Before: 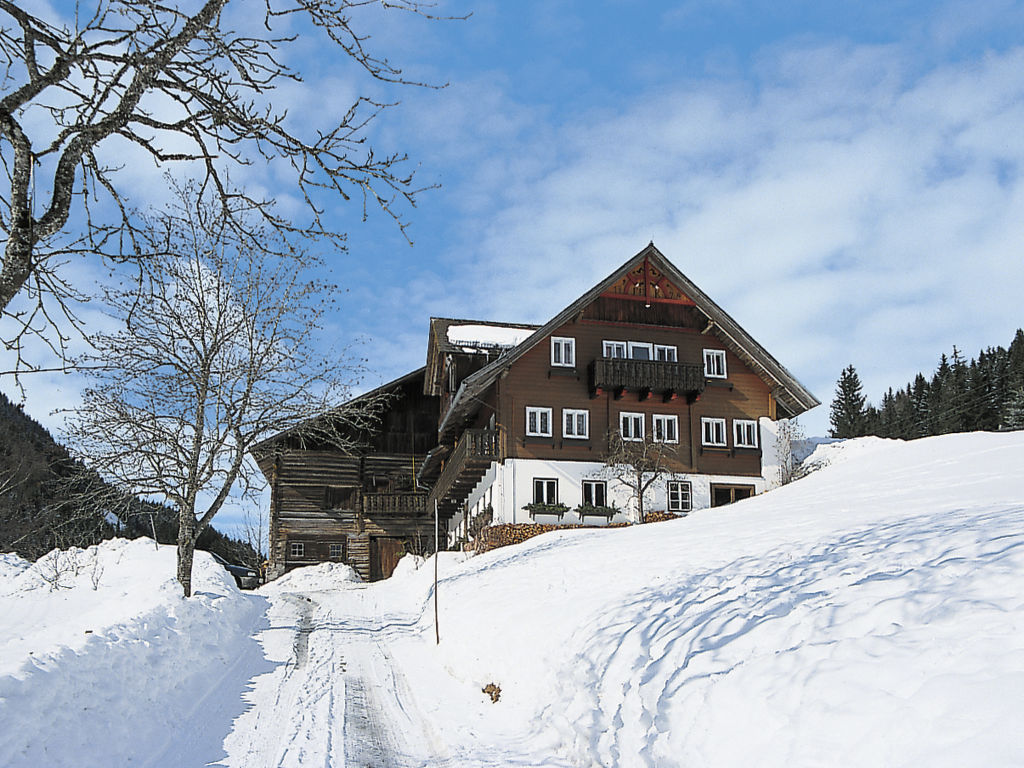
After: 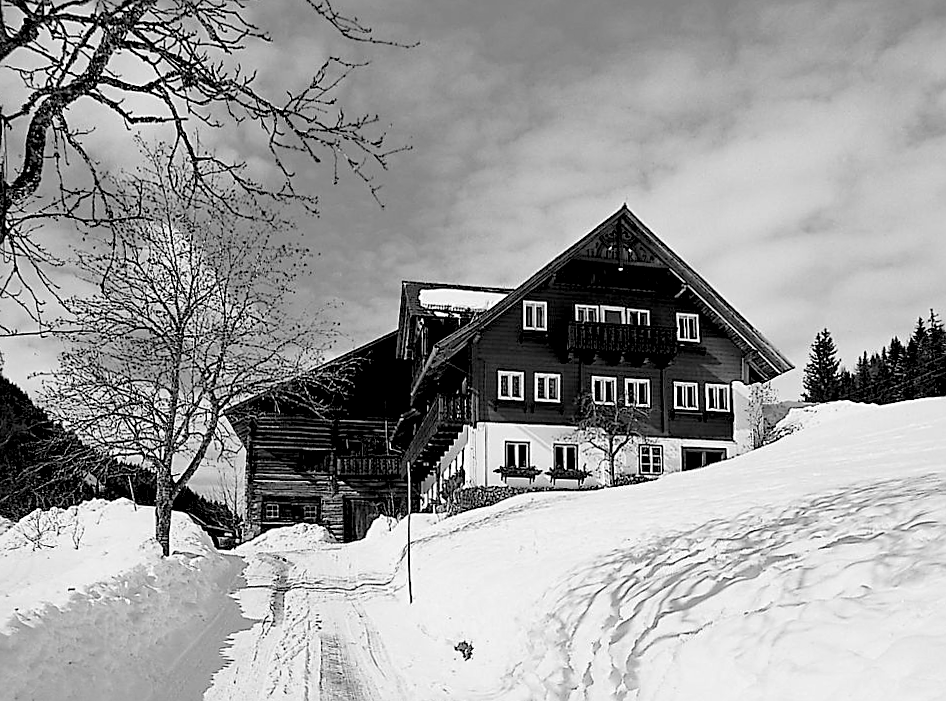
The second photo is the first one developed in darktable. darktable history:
monochrome: a 73.58, b 64.21
rotate and perspective: lens shift (vertical) 0.048, lens shift (horizontal) -0.024, automatic cropping off
crop: left 3.305%, top 6.436%, right 6.389%, bottom 3.258%
rgb levels: levels [[0.034, 0.472, 0.904], [0, 0.5, 1], [0, 0.5, 1]]
sharpen: on, module defaults
